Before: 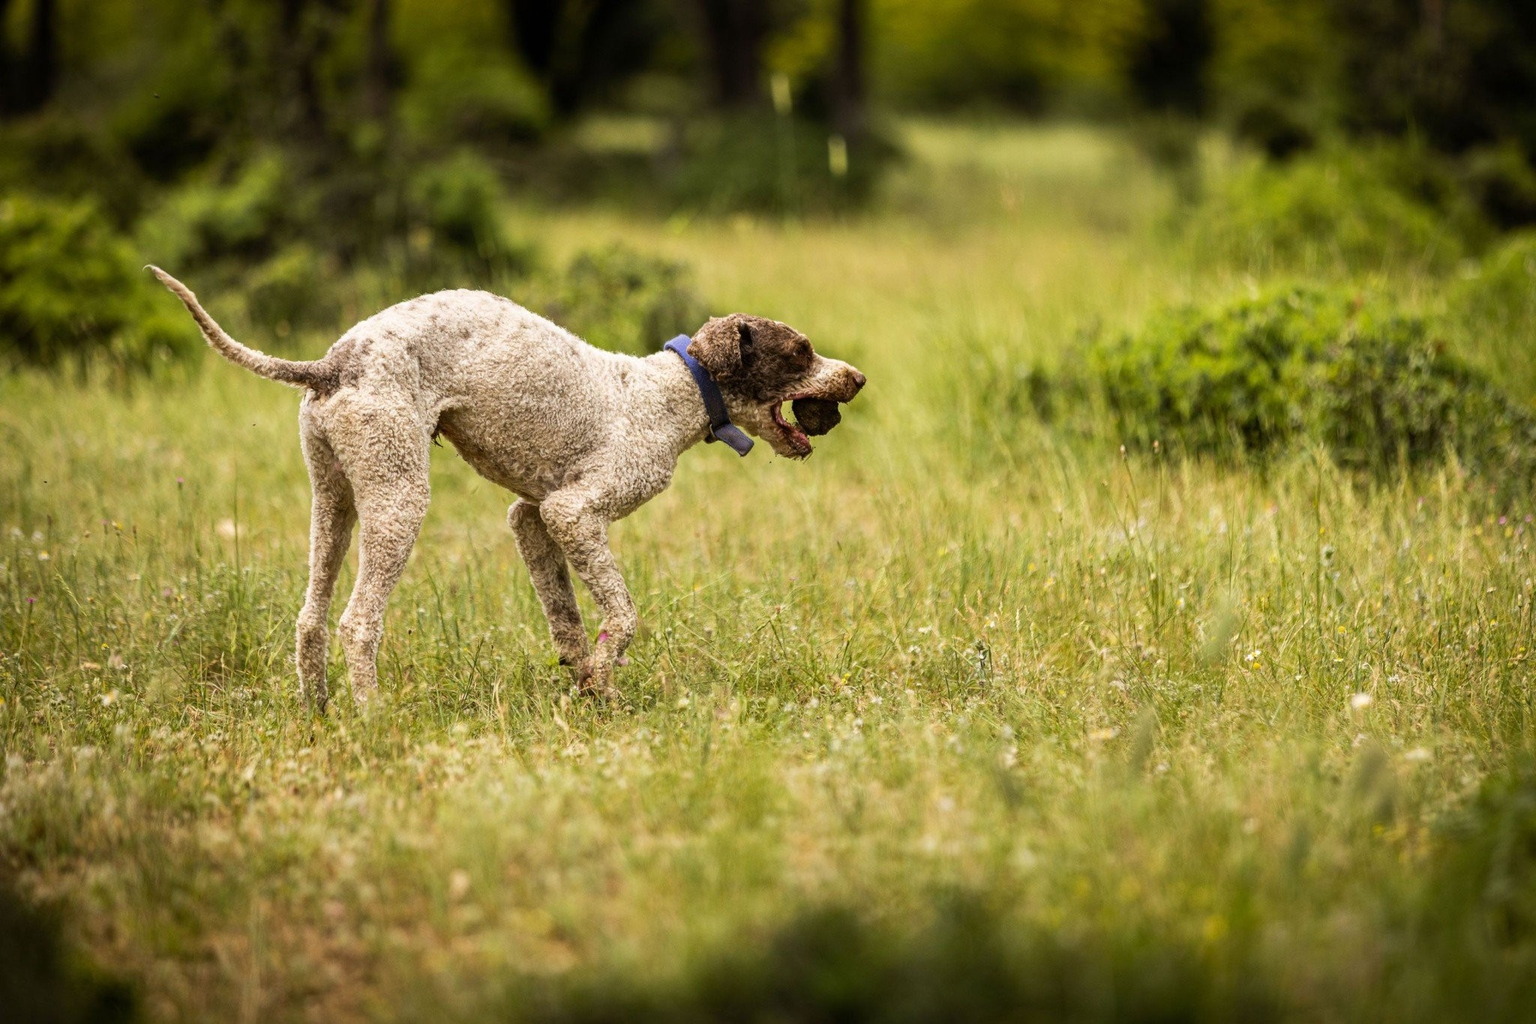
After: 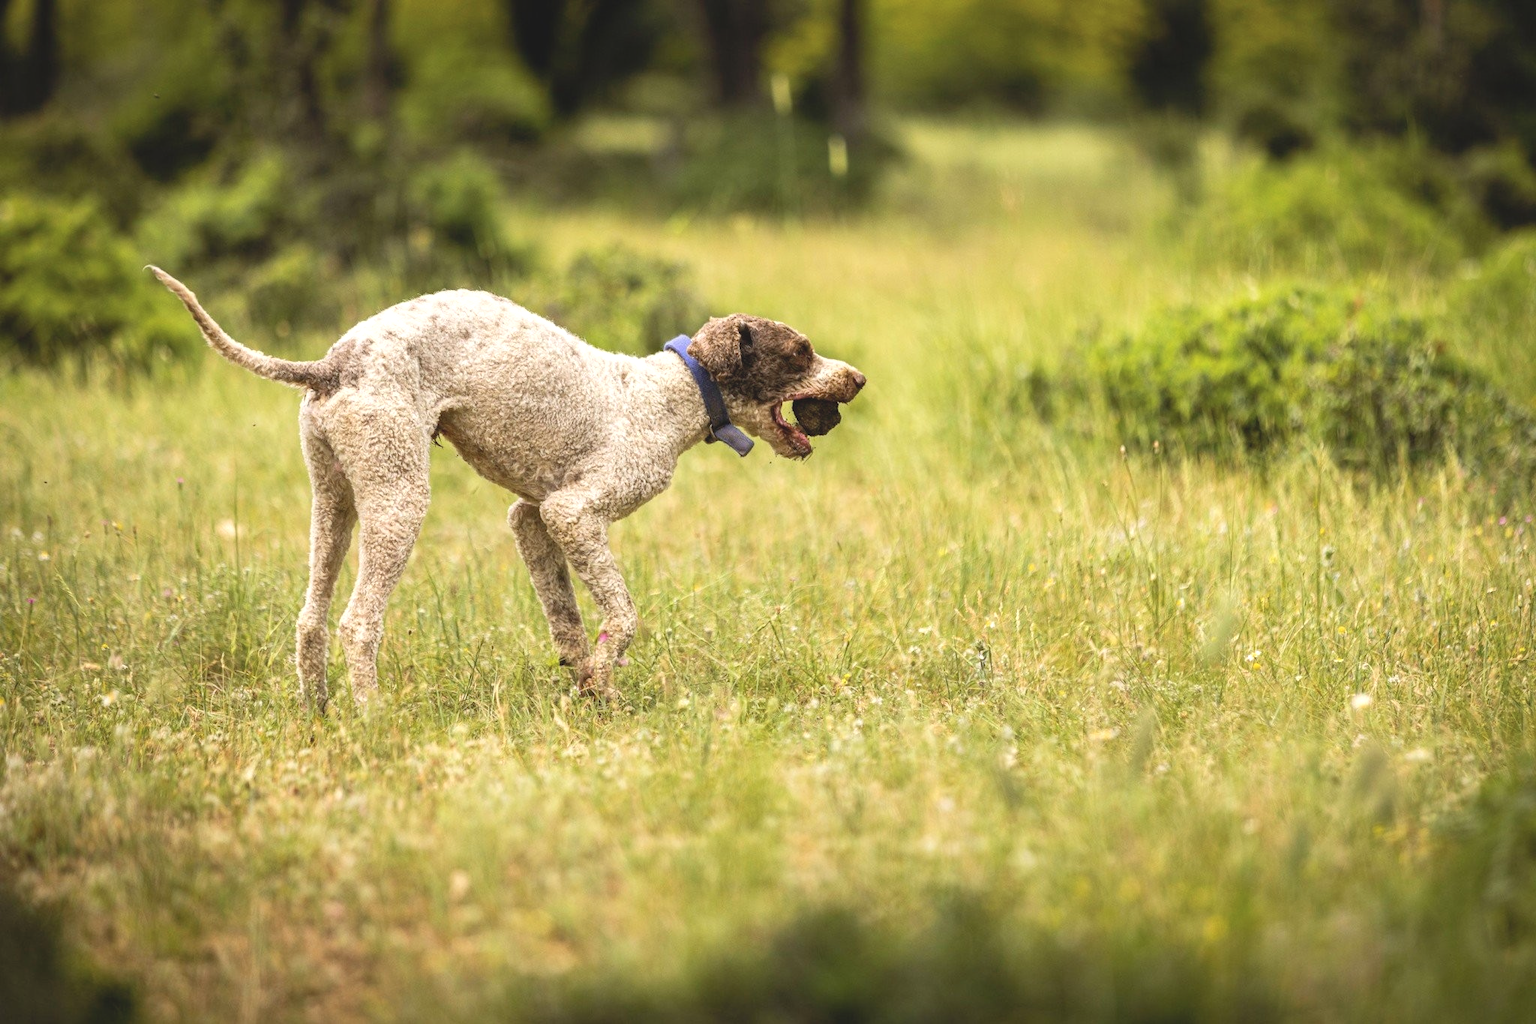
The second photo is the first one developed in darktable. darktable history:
exposure: exposure 0.605 EV, compensate highlight preservation false
contrast brightness saturation: contrast -0.154, brightness 0.043, saturation -0.119
